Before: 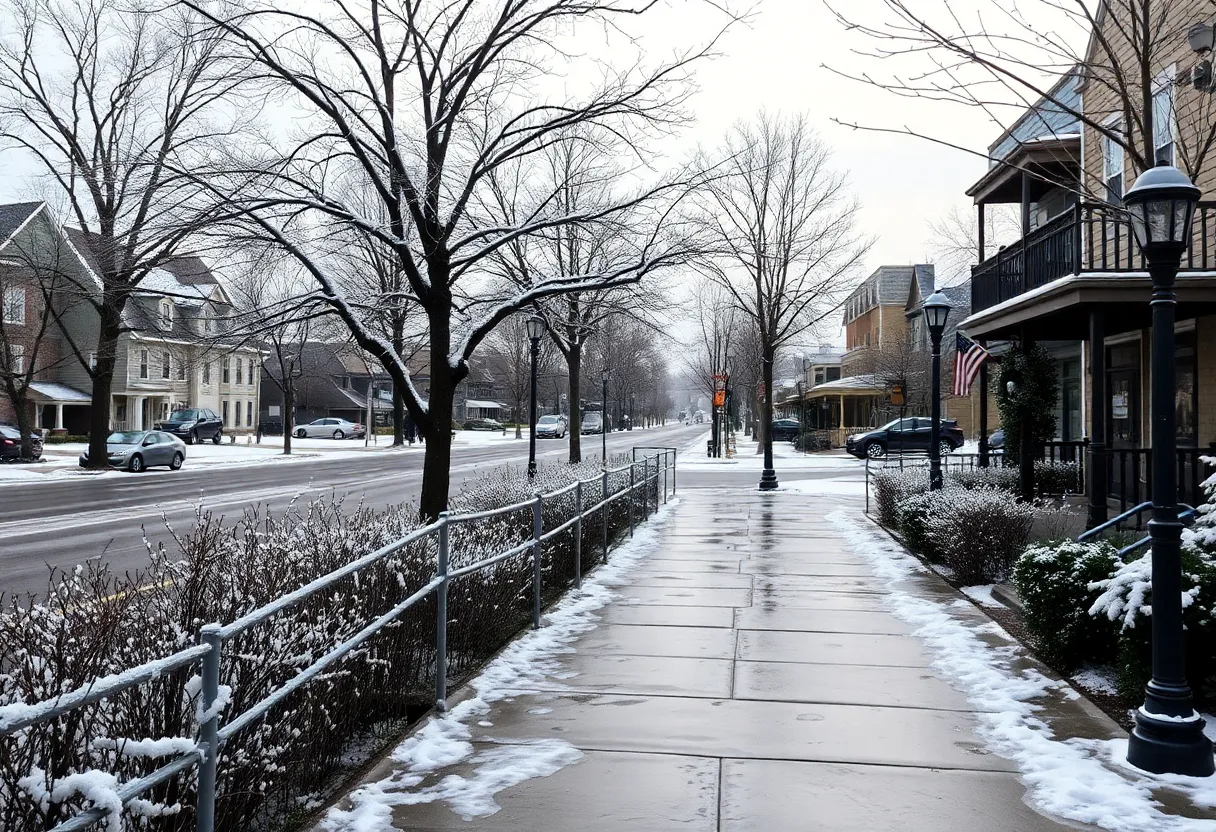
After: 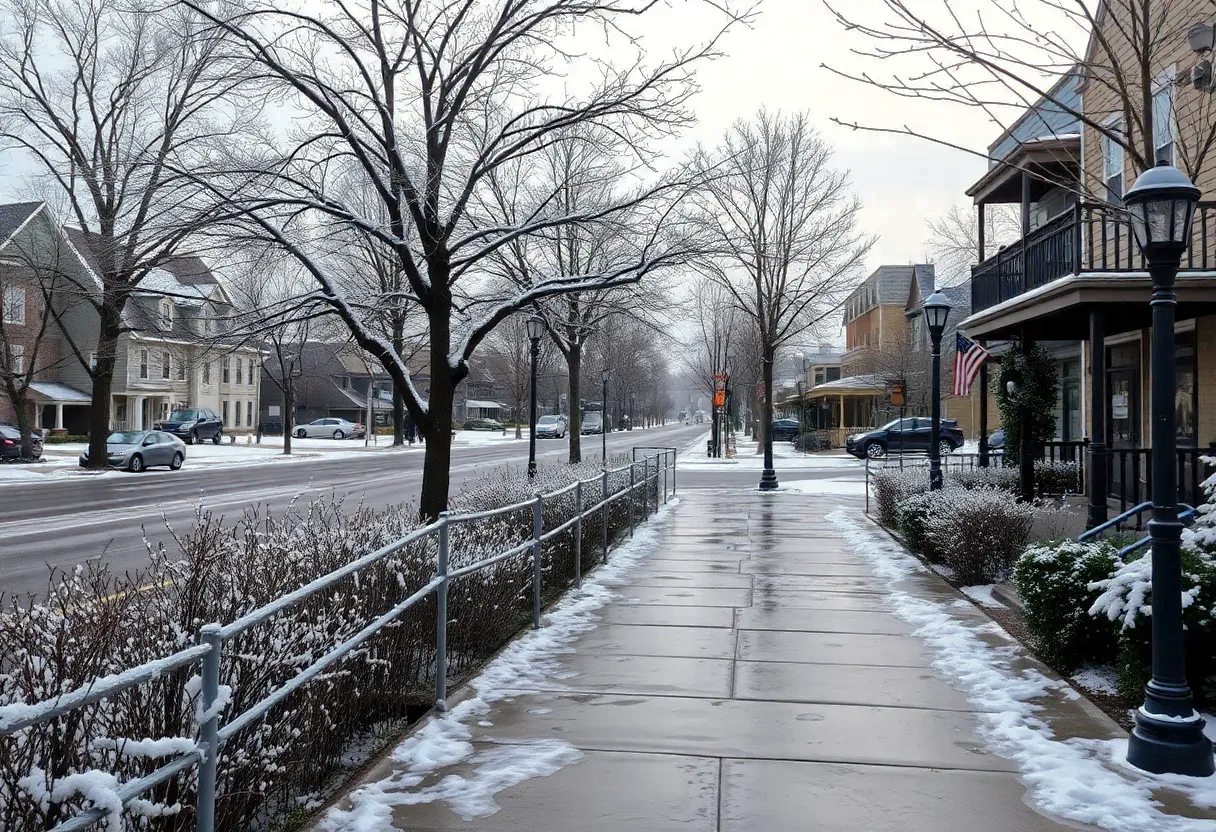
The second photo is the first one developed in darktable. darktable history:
shadows and highlights: highlights -59.68
